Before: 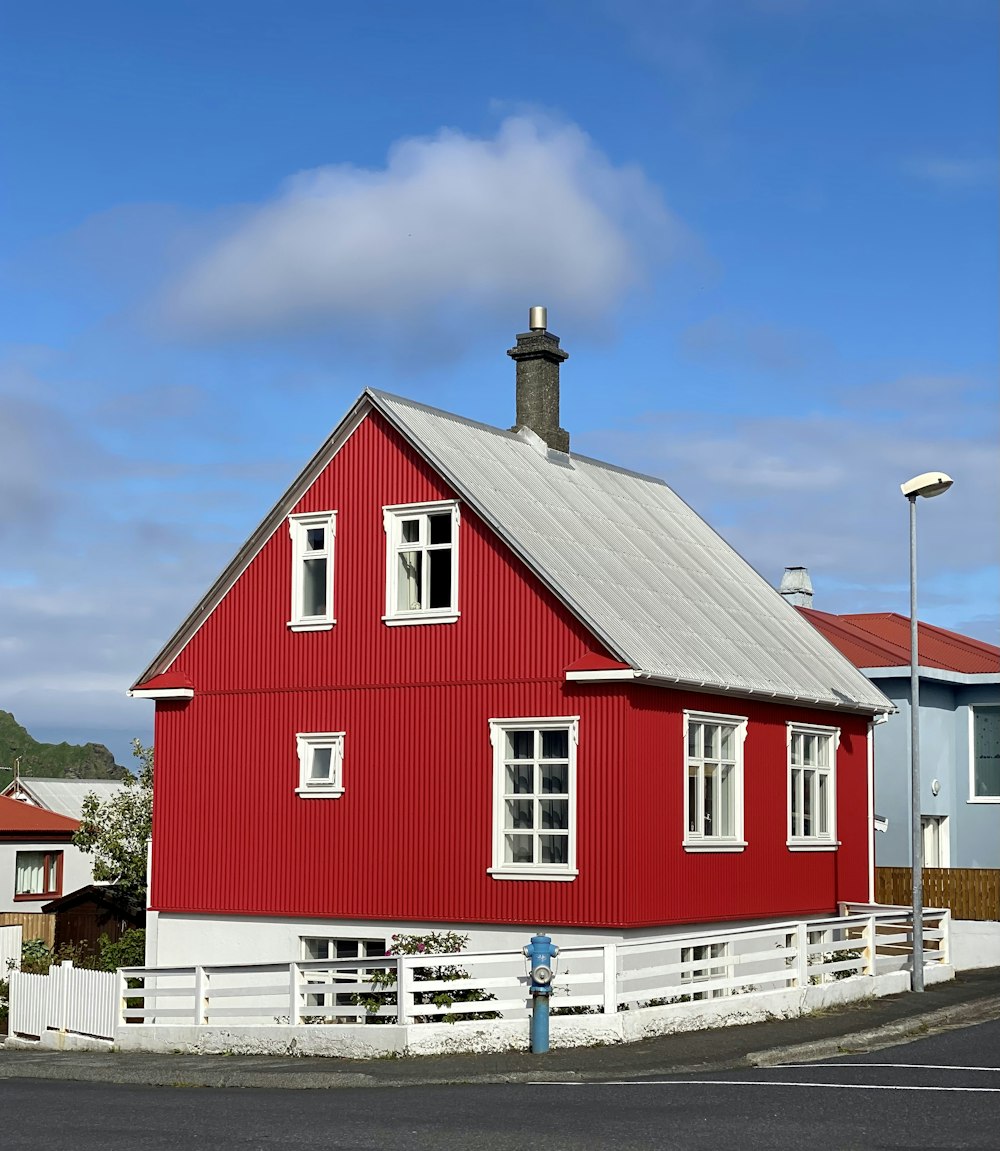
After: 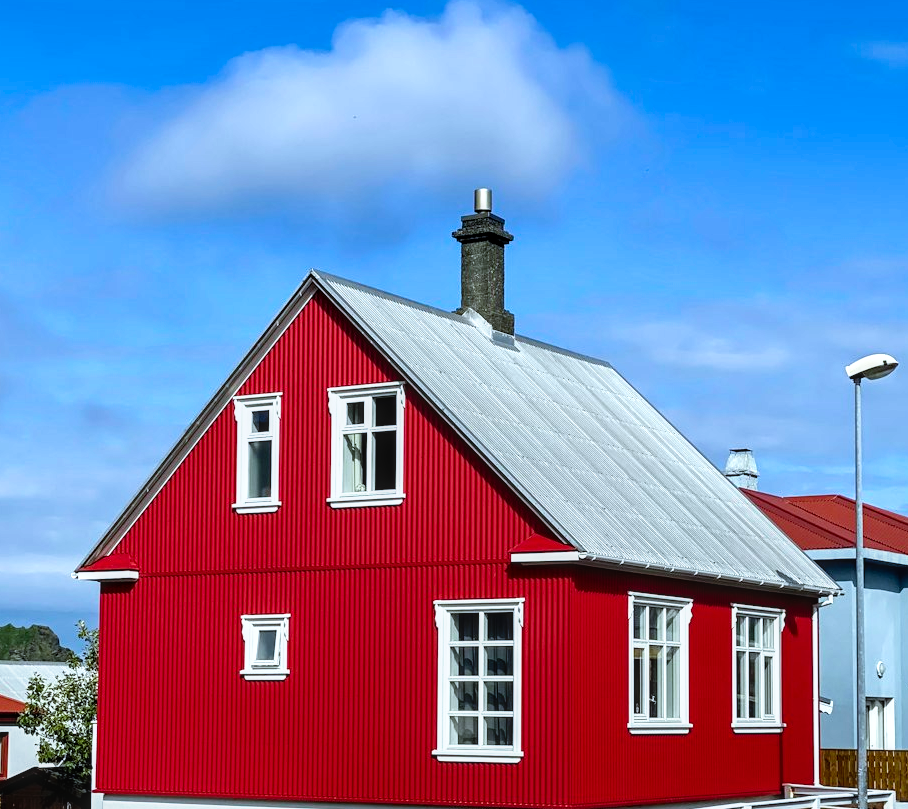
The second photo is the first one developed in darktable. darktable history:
tone curve: curves: ch0 [(0, 0) (0.003, 0.001) (0.011, 0.005) (0.025, 0.011) (0.044, 0.02) (0.069, 0.031) (0.1, 0.045) (0.136, 0.077) (0.177, 0.124) (0.224, 0.181) (0.277, 0.245) (0.335, 0.316) (0.399, 0.393) (0.468, 0.477) (0.543, 0.568) (0.623, 0.666) (0.709, 0.771) (0.801, 0.871) (0.898, 0.965) (1, 1)], preserve colors none
local contrast: on, module defaults
white balance: red 0.924, blue 1.095
crop: left 5.596%, top 10.314%, right 3.534%, bottom 19.395%
